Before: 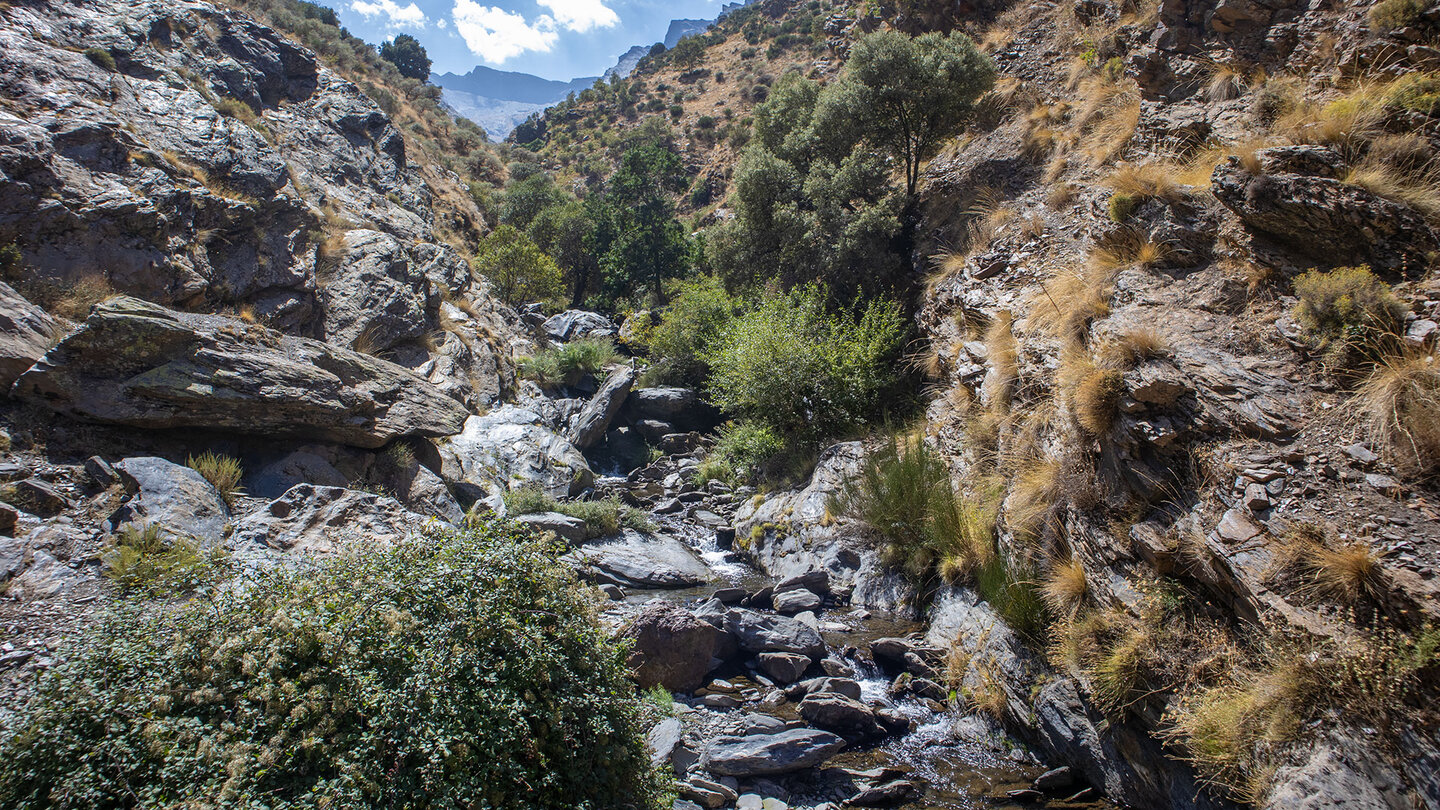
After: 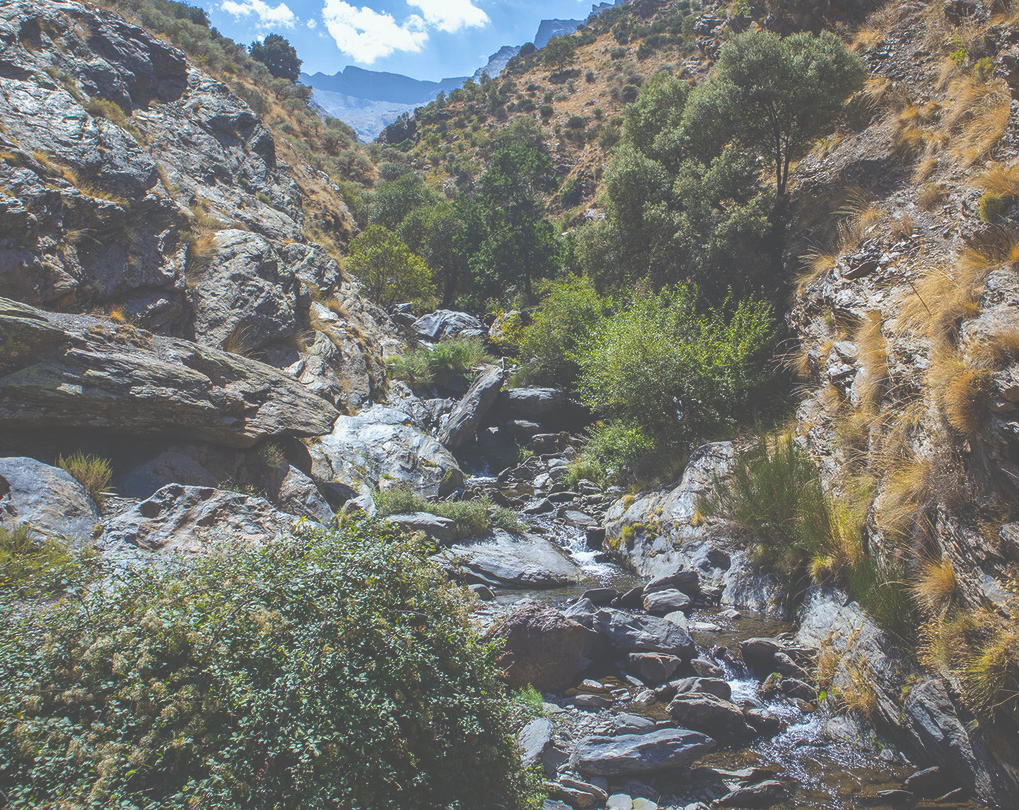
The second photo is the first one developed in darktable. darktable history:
crop and rotate: left 9.061%, right 20.142%
white balance: red 0.978, blue 0.999
exposure: black level correction -0.062, exposure -0.05 EV, compensate highlight preservation false
color balance rgb: perceptual saturation grading › global saturation 25%, global vibrance 20%
